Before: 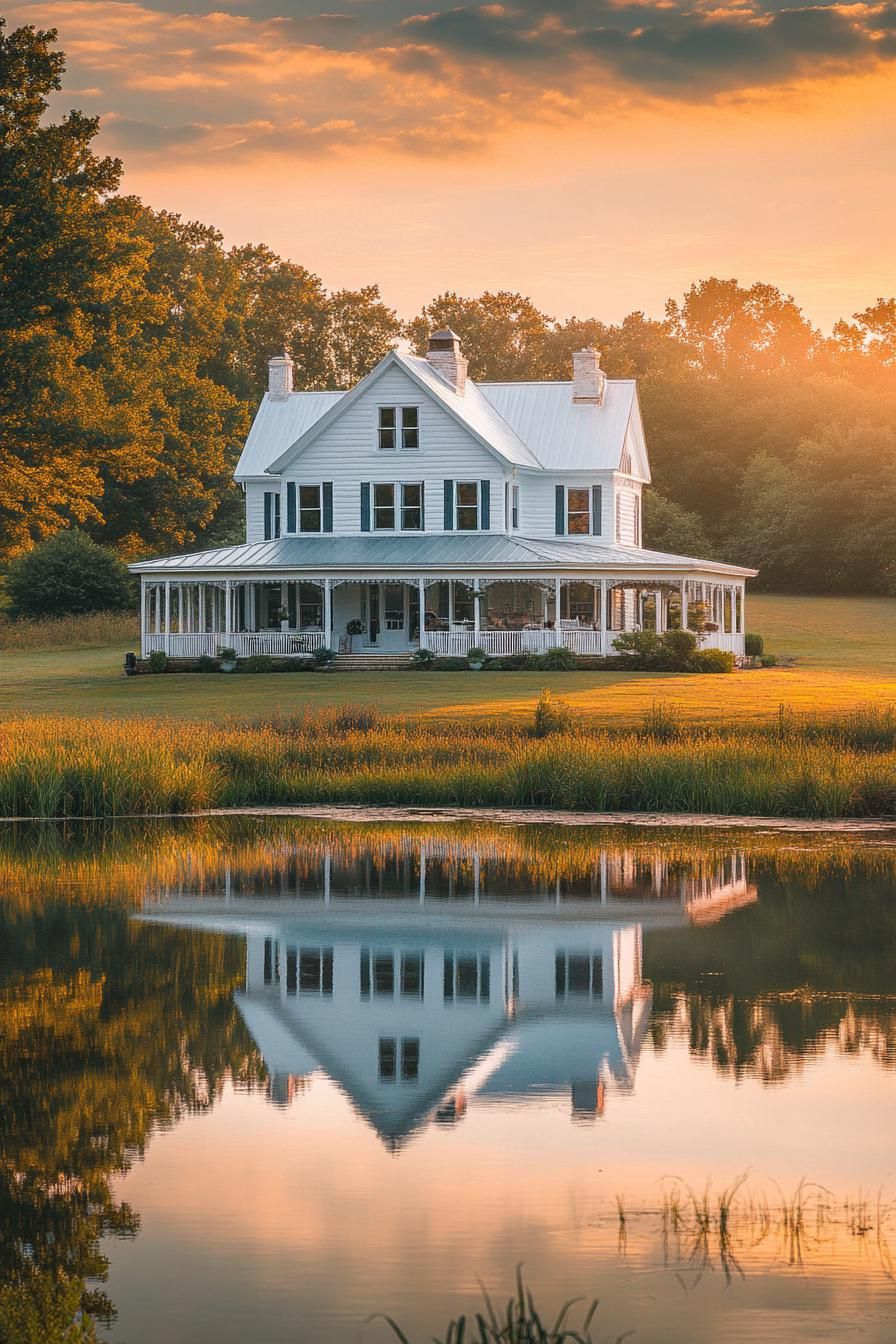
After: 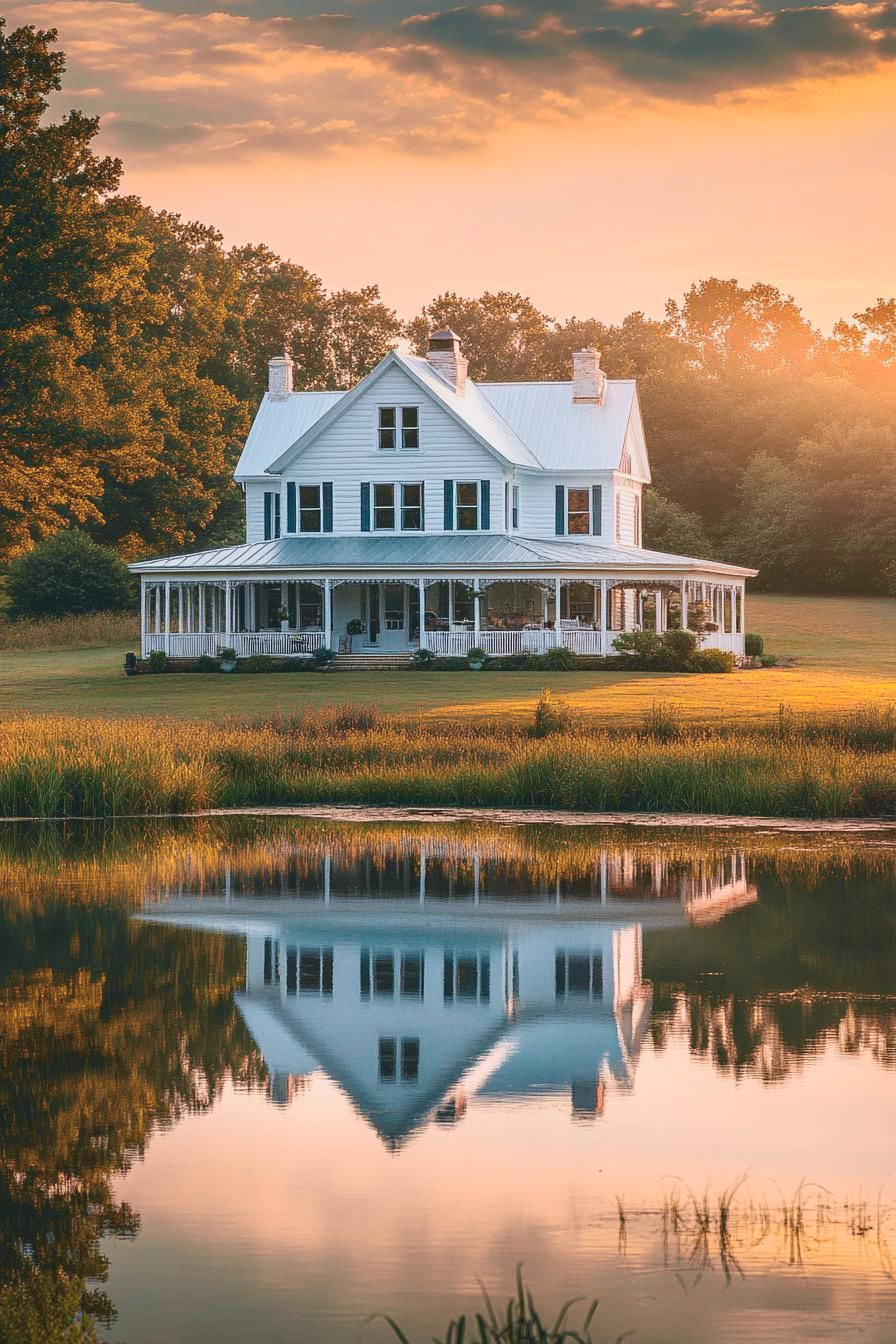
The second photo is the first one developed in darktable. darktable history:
tone curve: curves: ch0 [(0, 0.084) (0.155, 0.169) (0.46, 0.466) (0.751, 0.788) (1, 0.961)]; ch1 [(0, 0) (0.43, 0.408) (0.476, 0.469) (0.505, 0.503) (0.553, 0.563) (0.592, 0.581) (0.631, 0.625) (1, 1)]; ch2 [(0, 0) (0.505, 0.495) (0.55, 0.557) (0.583, 0.573) (1, 1)], color space Lab, independent channels, preserve colors none
